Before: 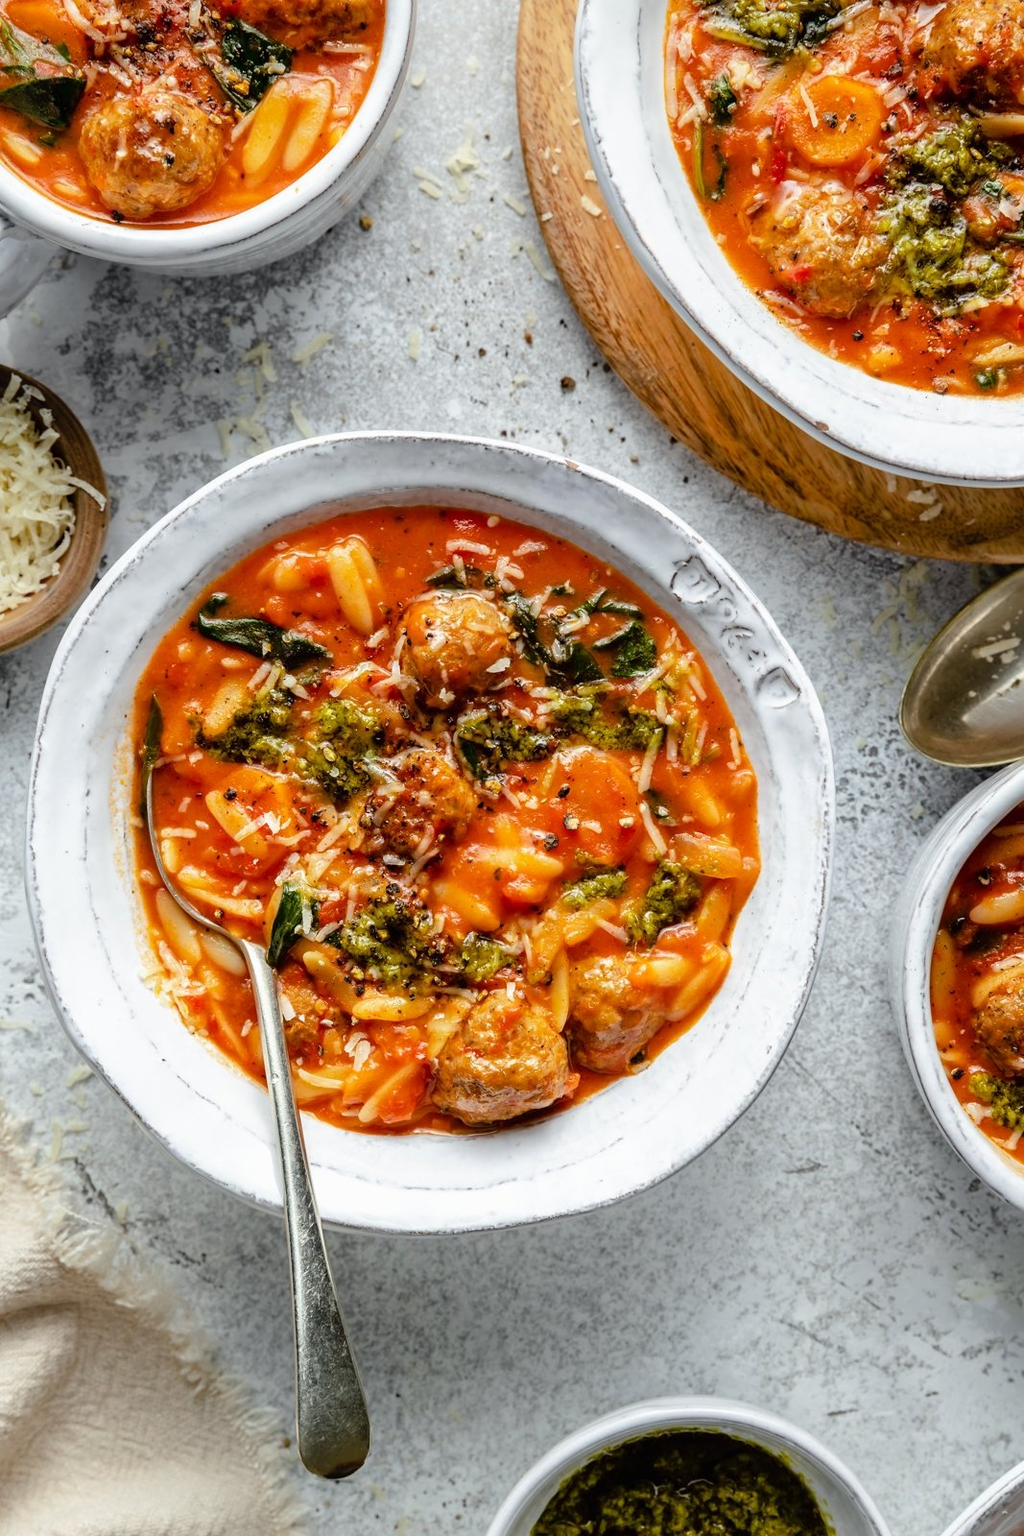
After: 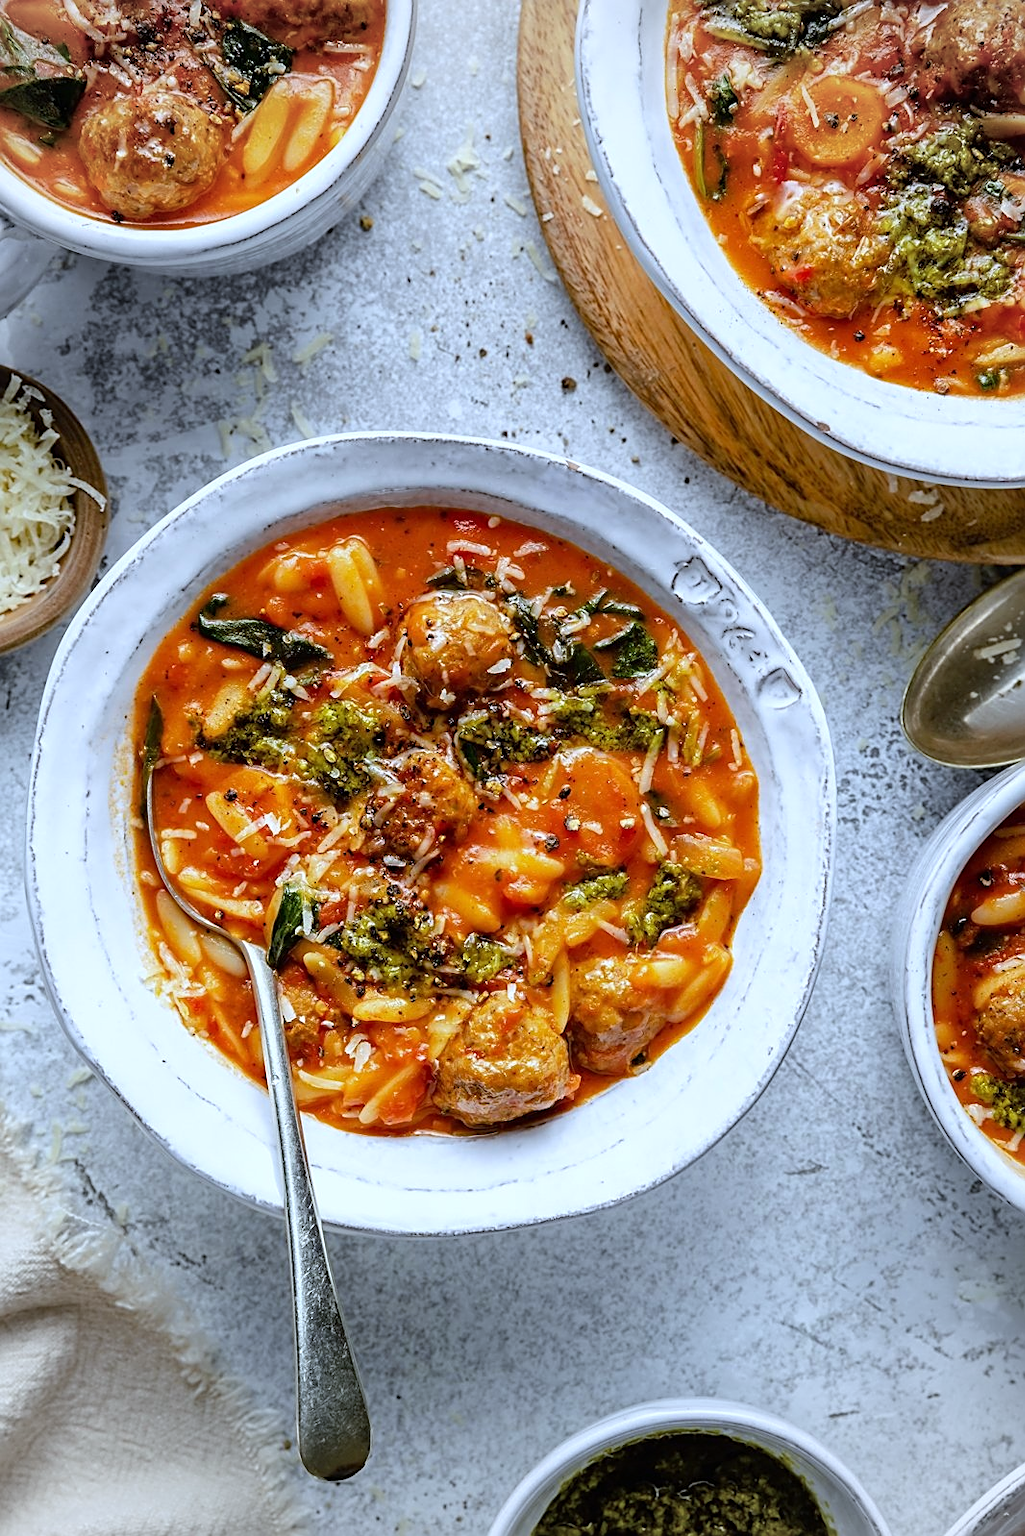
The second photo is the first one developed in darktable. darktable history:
crop: bottom 0.071%
vignetting: brightness -0.167
sharpen: on, module defaults
white balance: red 0.926, green 1.003, blue 1.133
